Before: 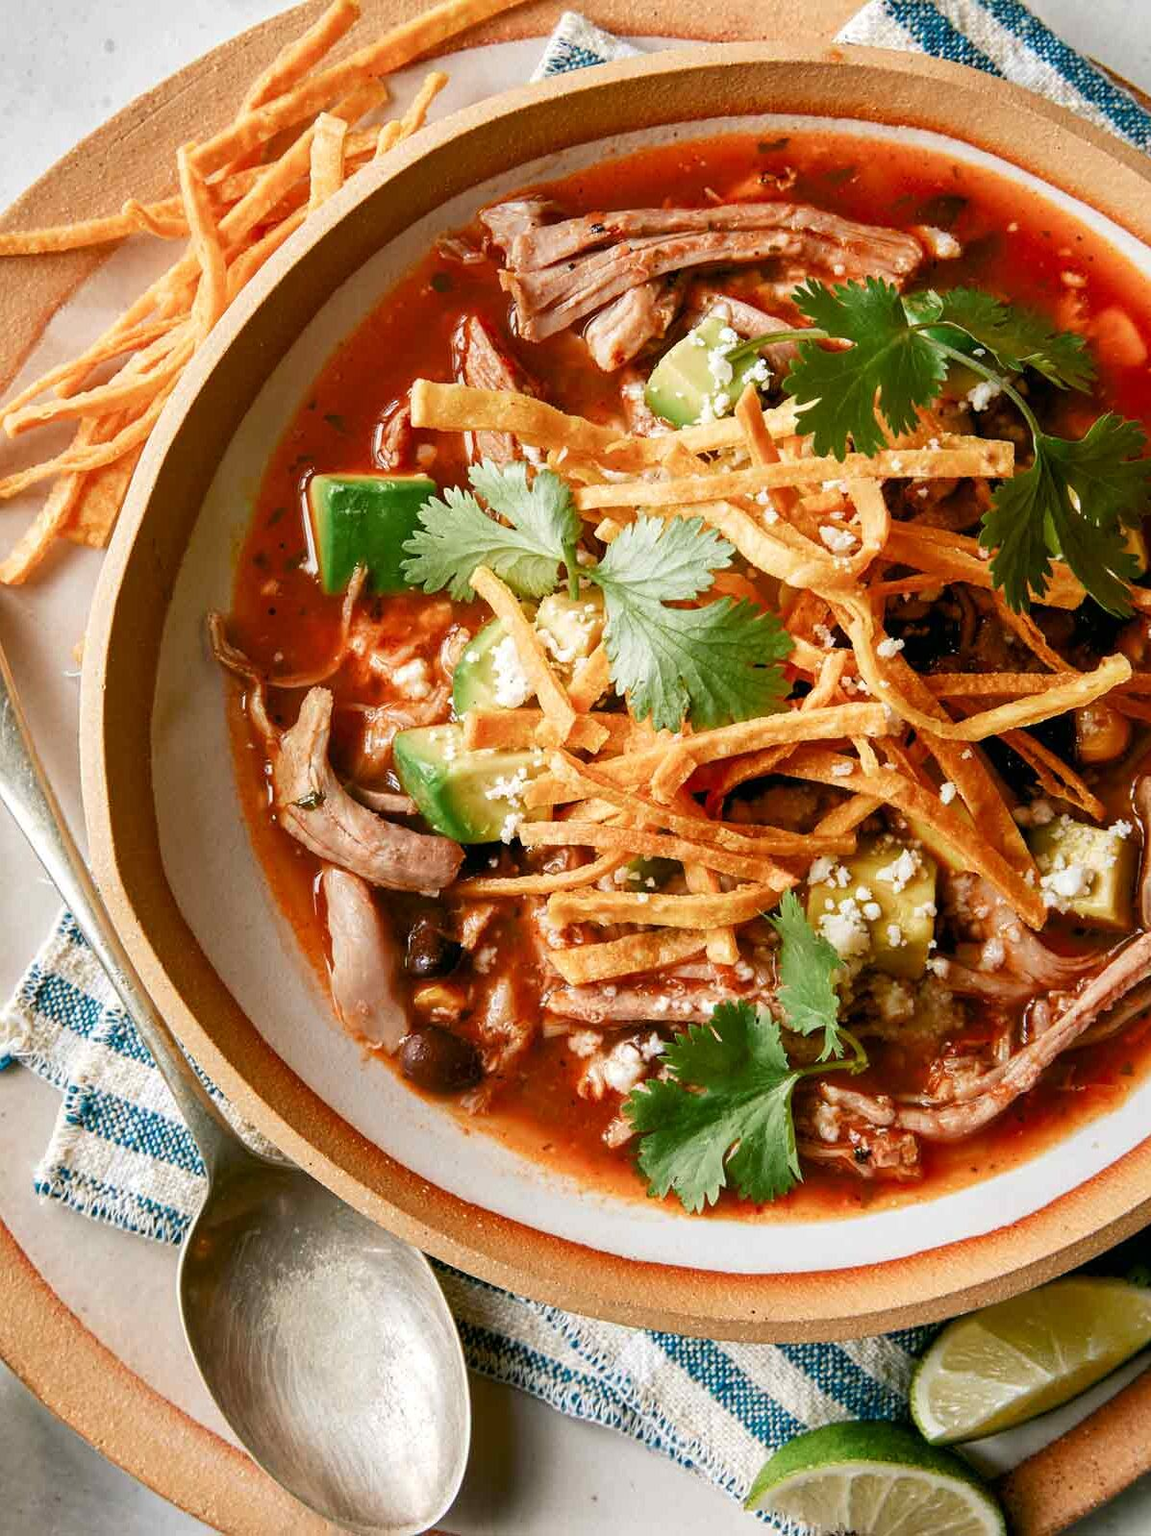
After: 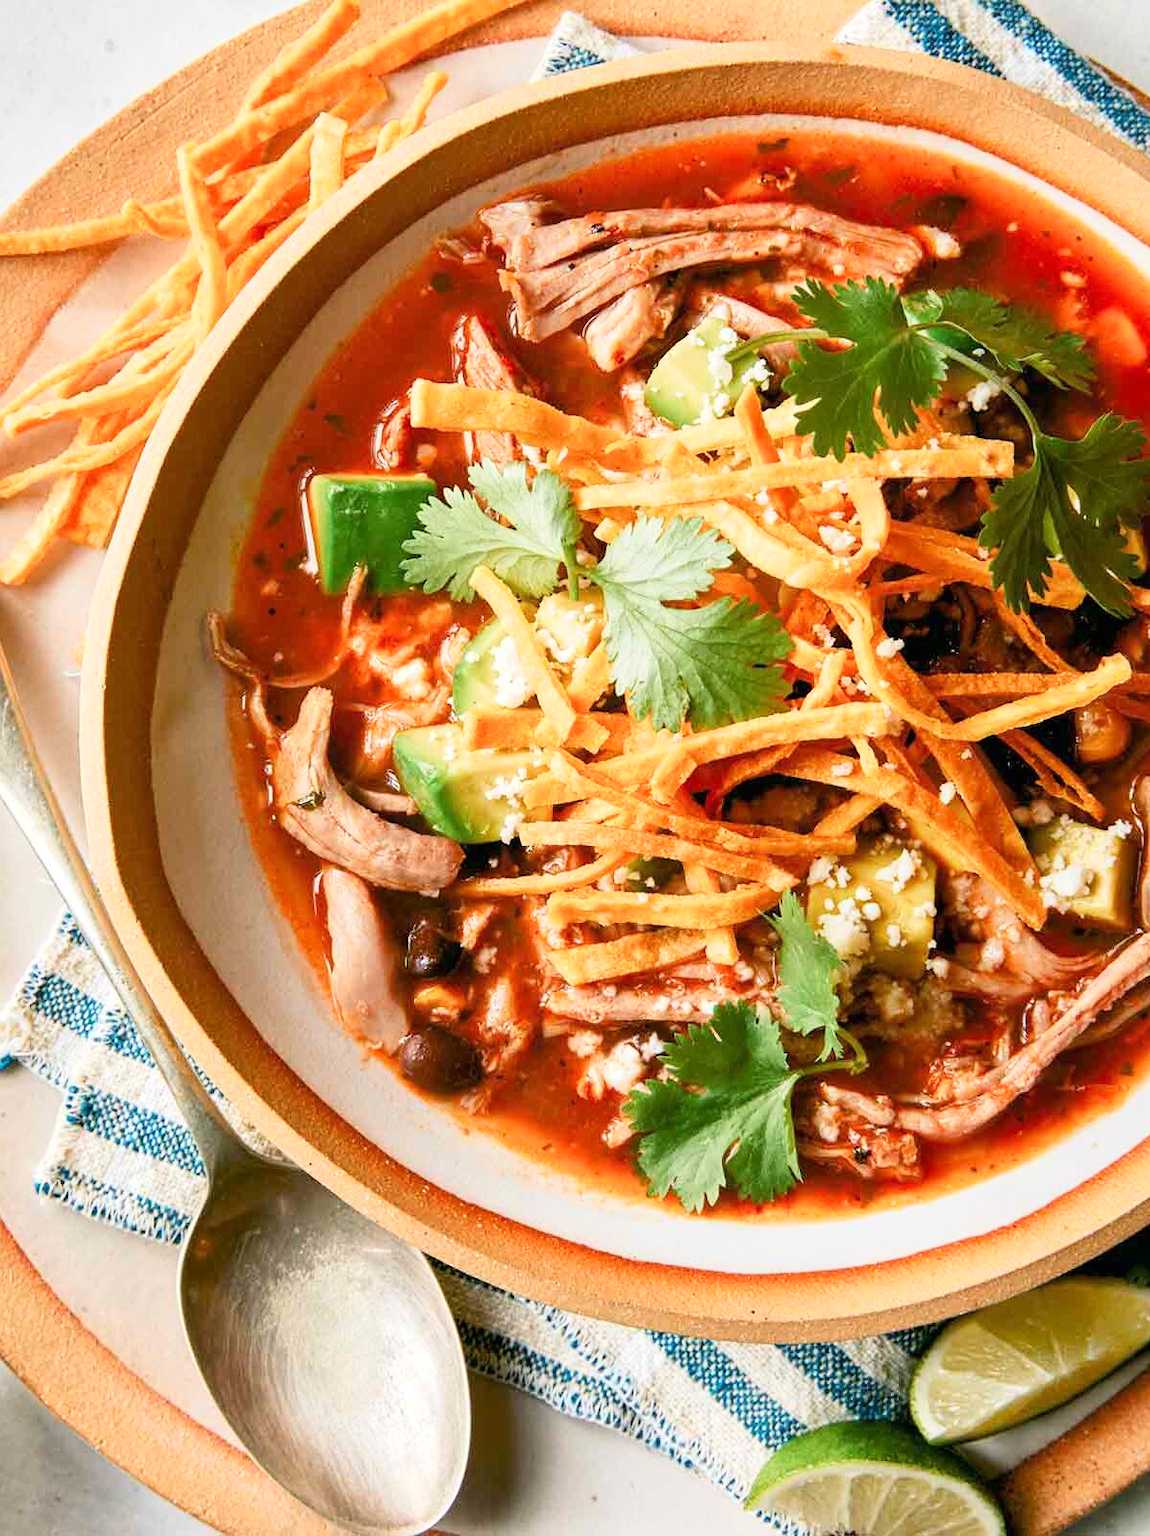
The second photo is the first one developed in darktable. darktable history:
base curve: curves: ch0 [(0, 0) (0.204, 0.334) (0.55, 0.733) (1, 1)]
